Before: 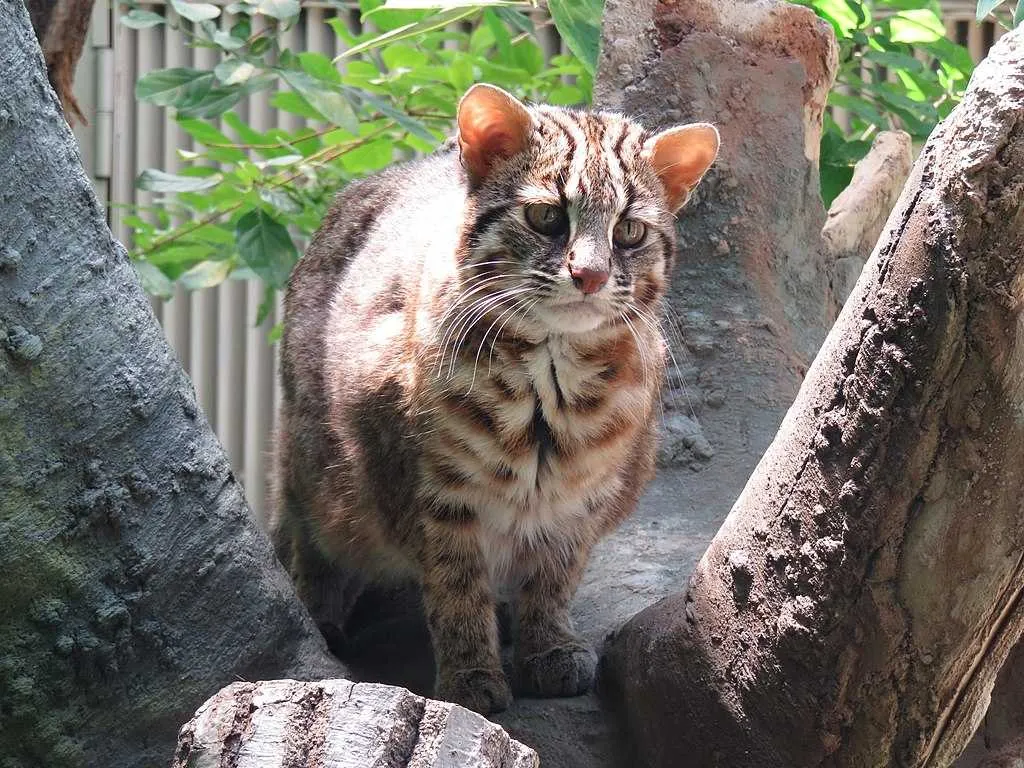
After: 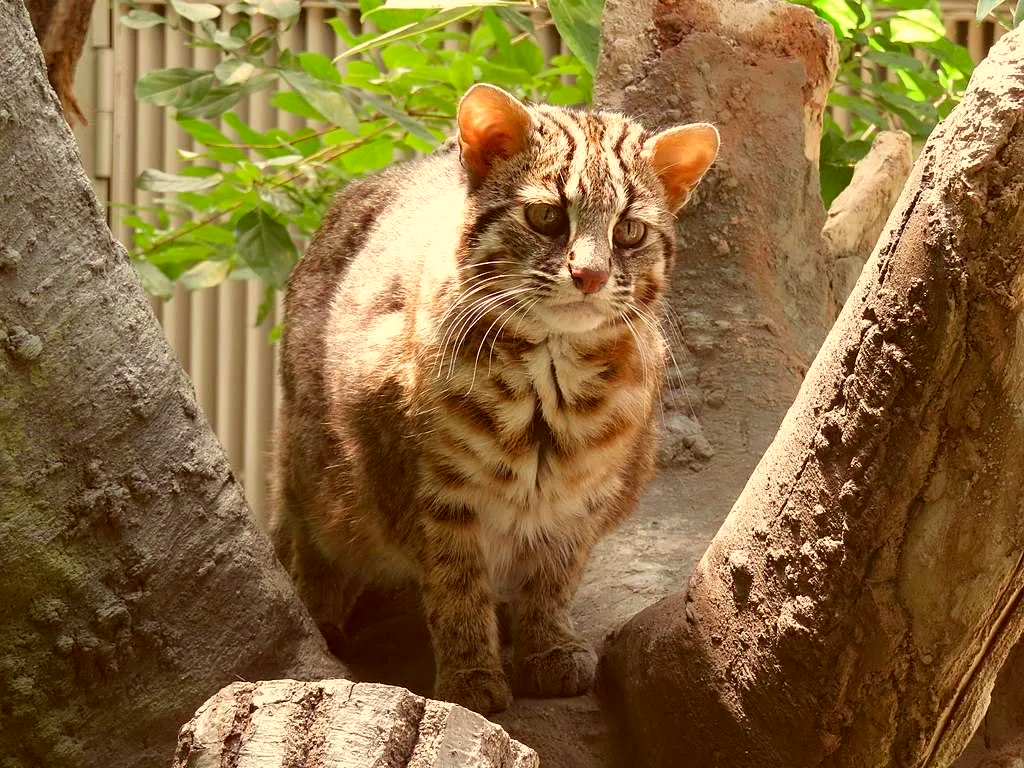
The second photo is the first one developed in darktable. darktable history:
color correction: highlights a* 1.04, highlights b* 23.62, shadows a* 15.26, shadows b* 24.34
